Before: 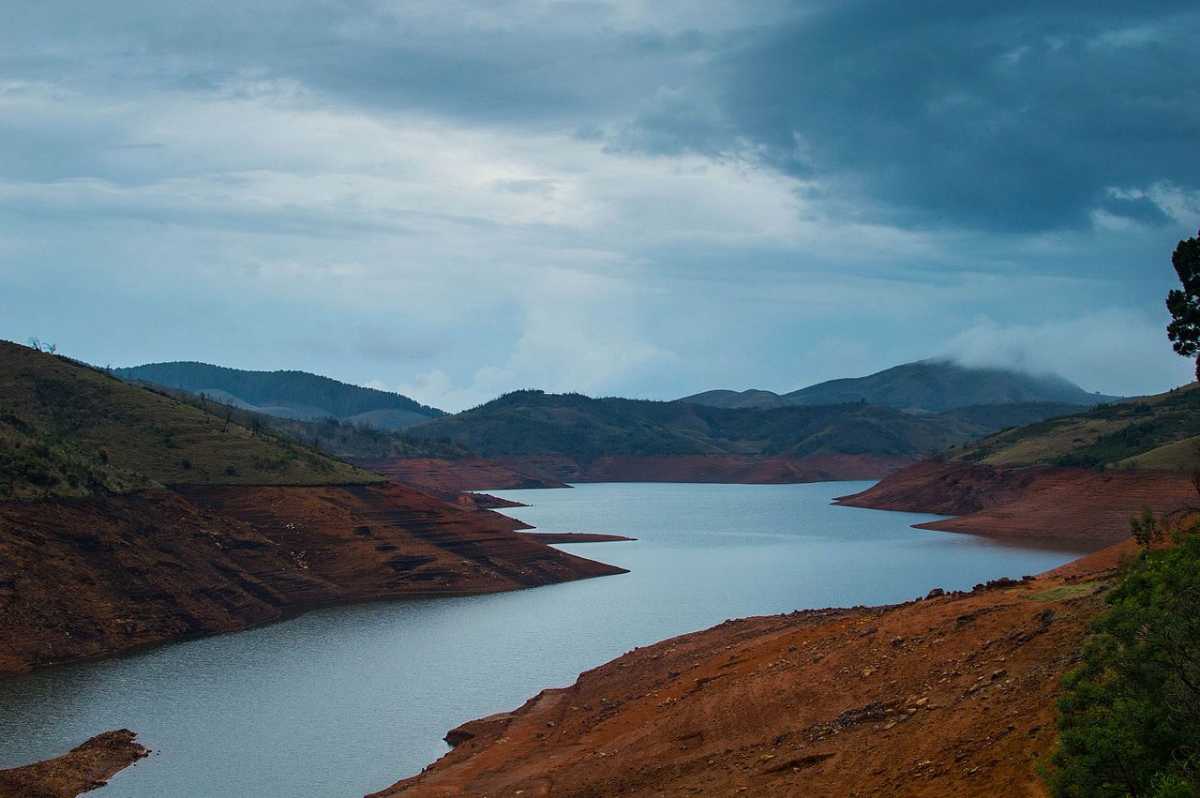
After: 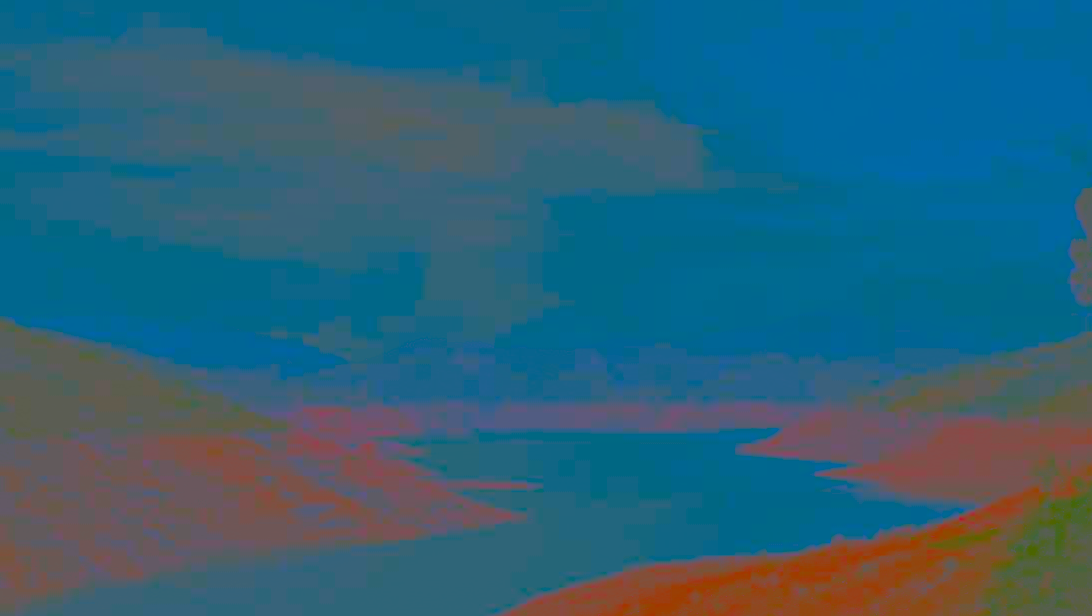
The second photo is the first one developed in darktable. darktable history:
crop: left 8.155%, top 6.611%, bottom 15.385%
contrast brightness saturation: contrast -0.99, brightness -0.17, saturation 0.75
